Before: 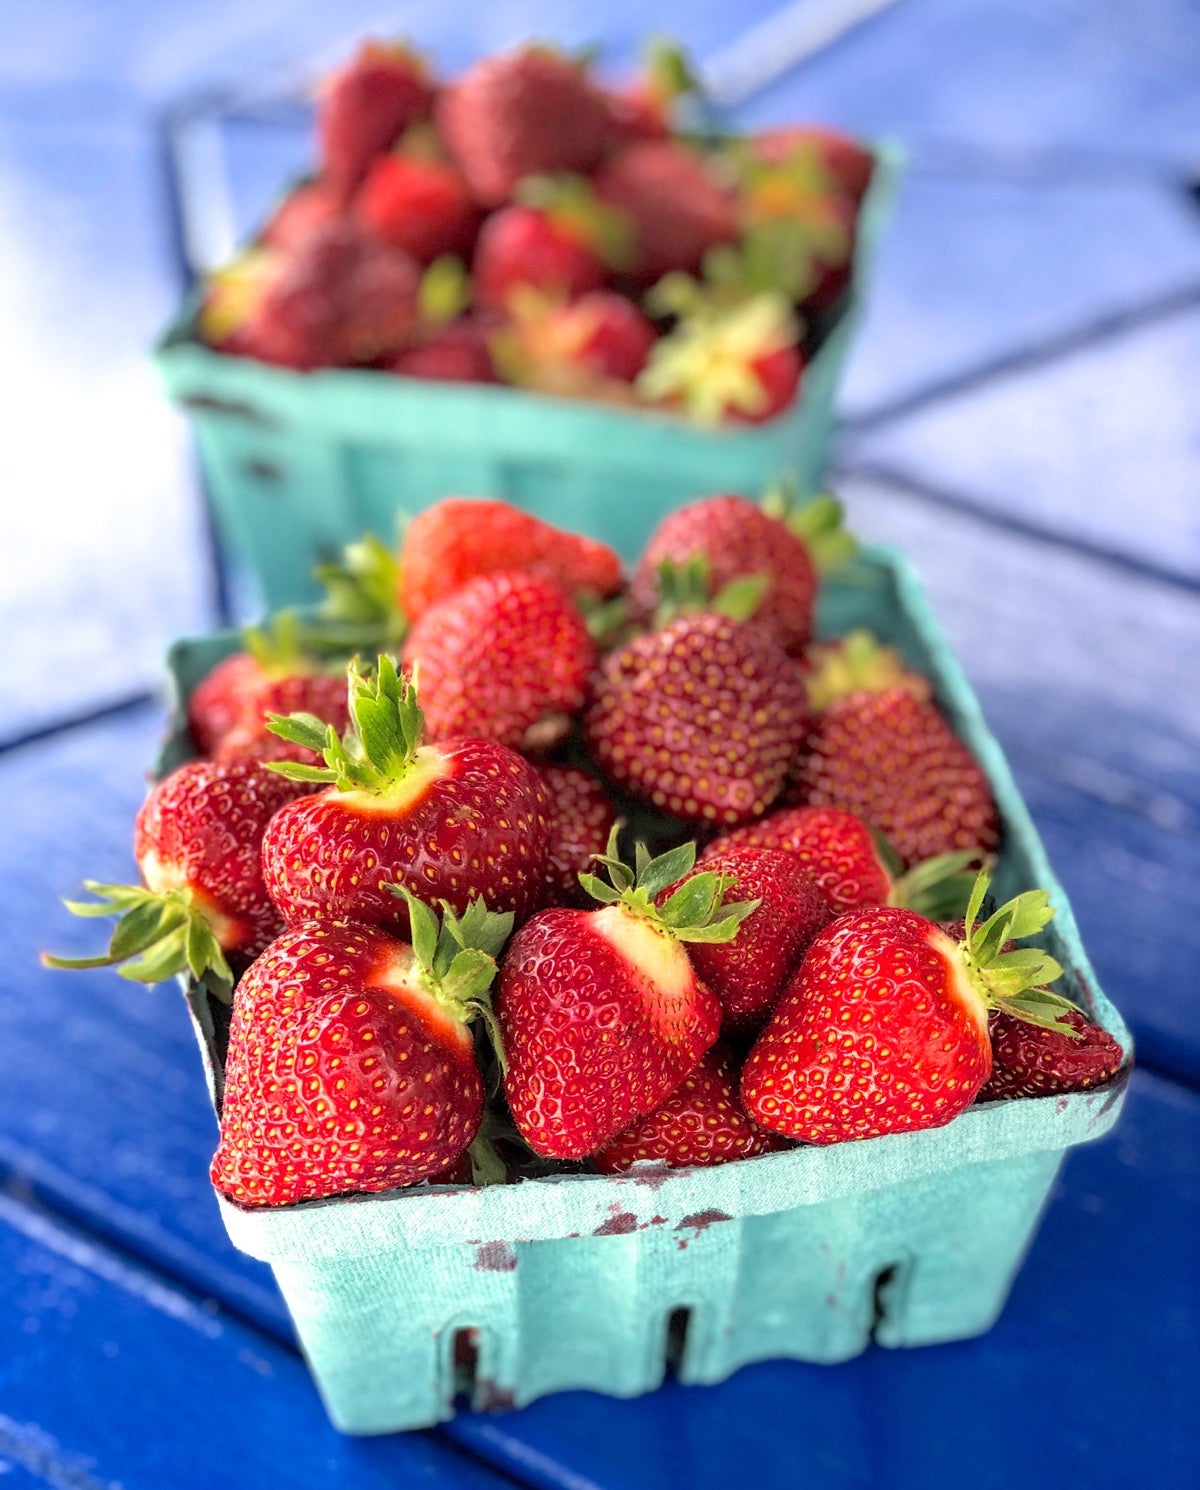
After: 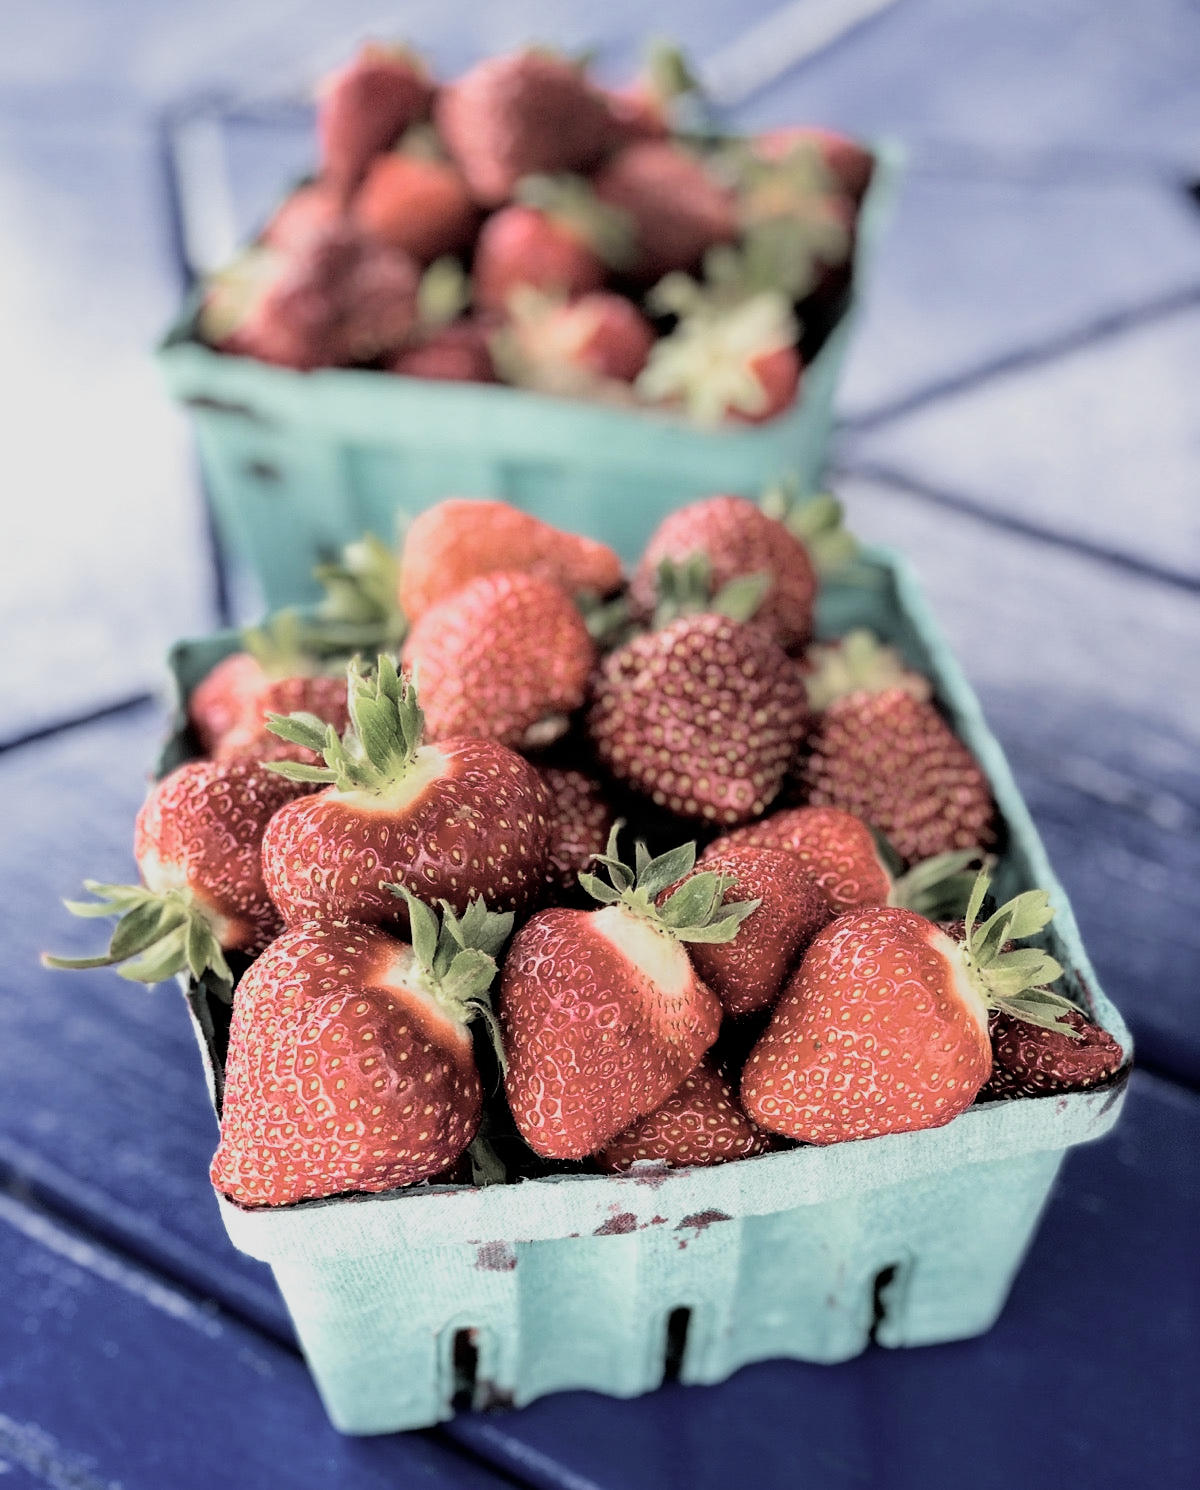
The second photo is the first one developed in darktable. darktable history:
color zones: curves: ch0 [(0, 0.559) (0.153, 0.551) (0.229, 0.5) (0.429, 0.5) (0.571, 0.5) (0.714, 0.5) (0.857, 0.5) (1, 0.559)]; ch1 [(0, 0.417) (0.112, 0.336) (0.213, 0.26) (0.429, 0.34) (0.571, 0.35) (0.683, 0.331) (0.857, 0.344) (1, 0.417)], mix 25.64%
filmic rgb: black relative exposure -5.04 EV, white relative exposure 3.96 EV, hardness 2.88, contrast 1.297, highlights saturation mix -30.67%
